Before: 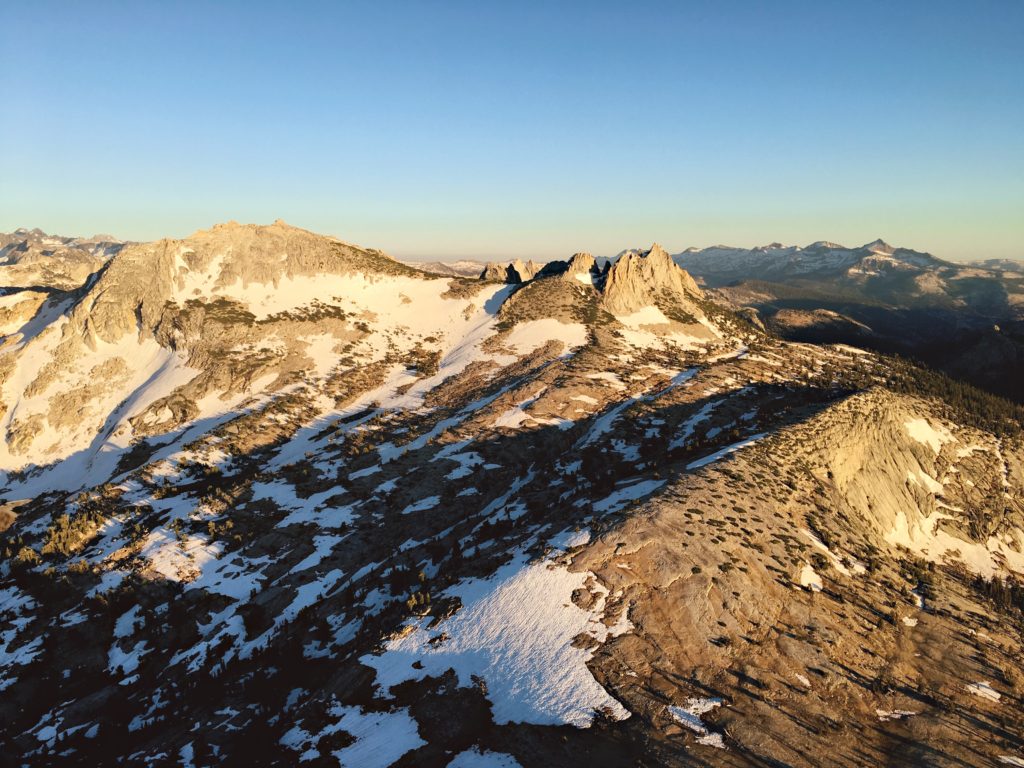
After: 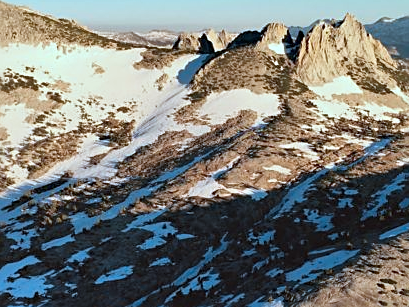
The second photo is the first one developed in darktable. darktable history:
sharpen: on, module defaults
color correction: highlights a* -9.35, highlights b* -23.15
shadows and highlights: shadows 49, highlights -41, soften with gaussian
crop: left 30%, top 30%, right 30%, bottom 30%
